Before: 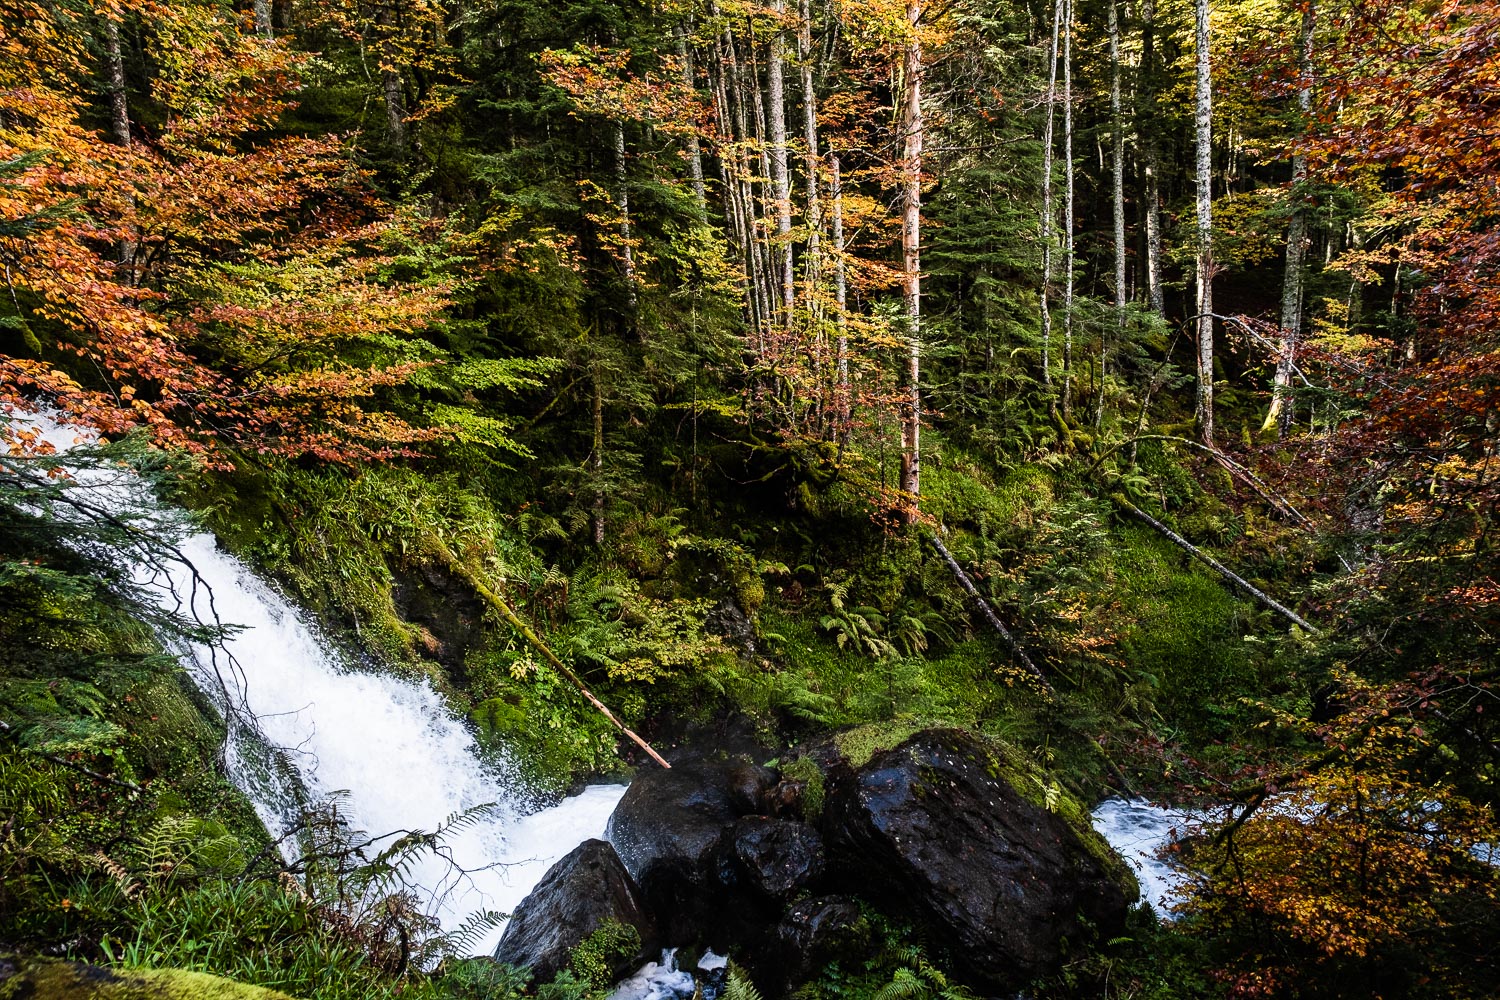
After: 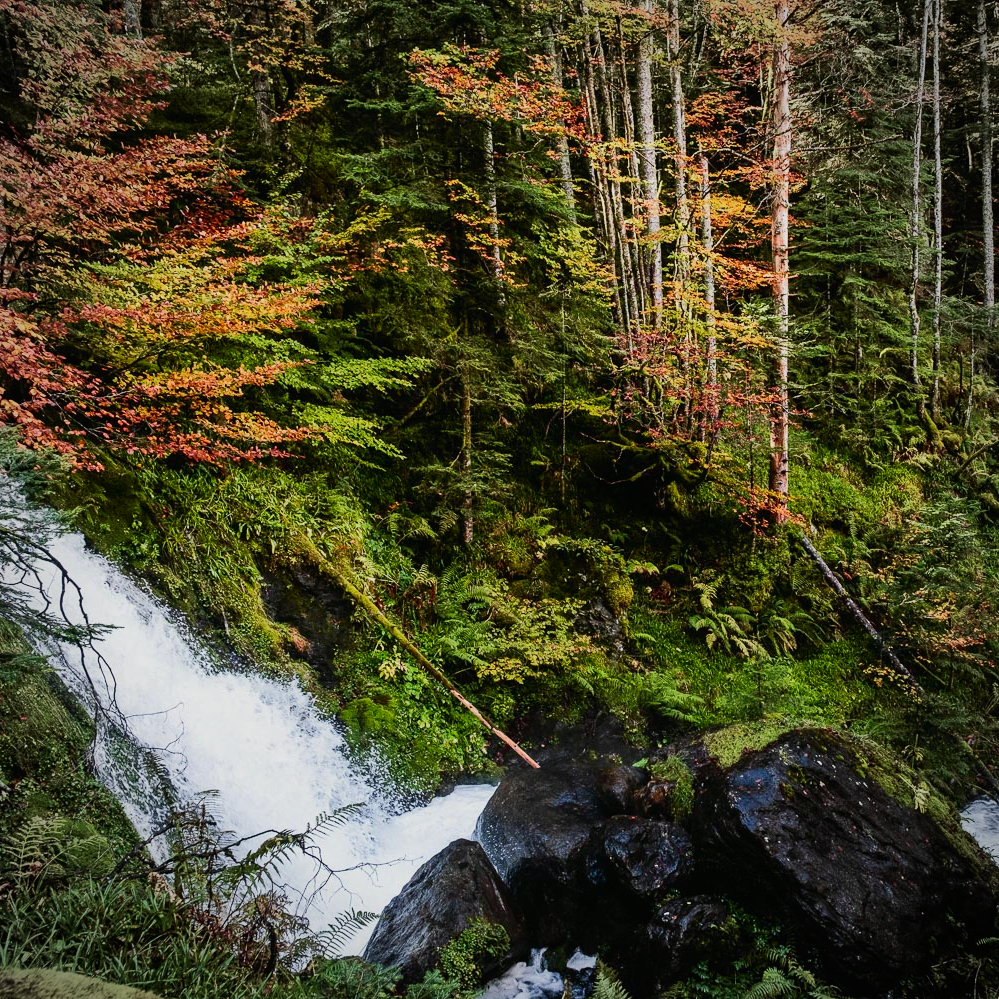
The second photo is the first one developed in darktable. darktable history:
crop and rotate: left 8.786%, right 24.548%
vignetting: automatic ratio true
tone curve: curves: ch0 [(0, 0.01) (0.037, 0.032) (0.131, 0.108) (0.275, 0.256) (0.483, 0.512) (0.61, 0.665) (0.696, 0.742) (0.792, 0.819) (0.911, 0.925) (0.997, 0.995)]; ch1 [(0, 0) (0.308, 0.29) (0.425, 0.411) (0.492, 0.488) (0.505, 0.503) (0.527, 0.531) (0.568, 0.594) (0.683, 0.702) (0.746, 0.77) (1, 1)]; ch2 [(0, 0) (0.246, 0.233) (0.36, 0.352) (0.415, 0.415) (0.485, 0.487) (0.502, 0.504) (0.525, 0.523) (0.539, 0.553) (0.587, 0.594) (0.636, 0.652) (0.711, 0.729) (0.845, 0.855) (0.998, 0.977)], color space Lab, independent channels, preserve colors none
tone equalizer: -8 EV 0.25 EV, -7 EV 0.417 EV, -6 EV 0.417 EV, -5 EV 0.25 EV, -3 EV -0.25 EV, -2 EV -0.417 EV, -1 EV -0.417 EV, +0 EV -0.25 EV, edges refinement/feathering 500, mask exposure compensation -1.57 EV, preserve details guided filter
